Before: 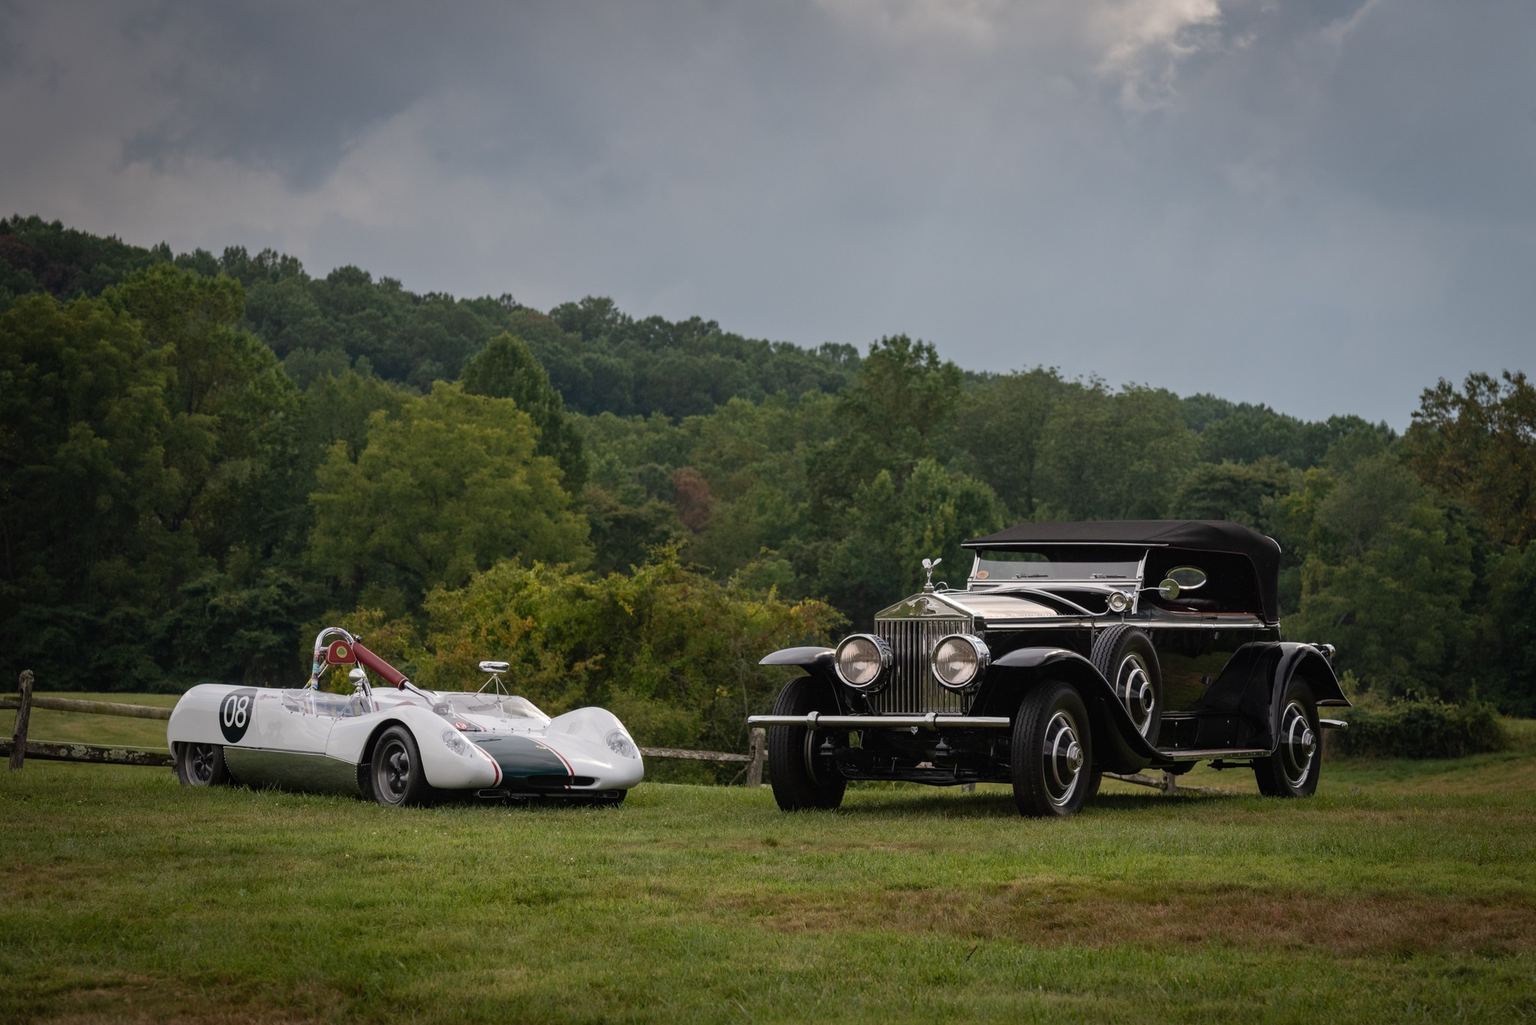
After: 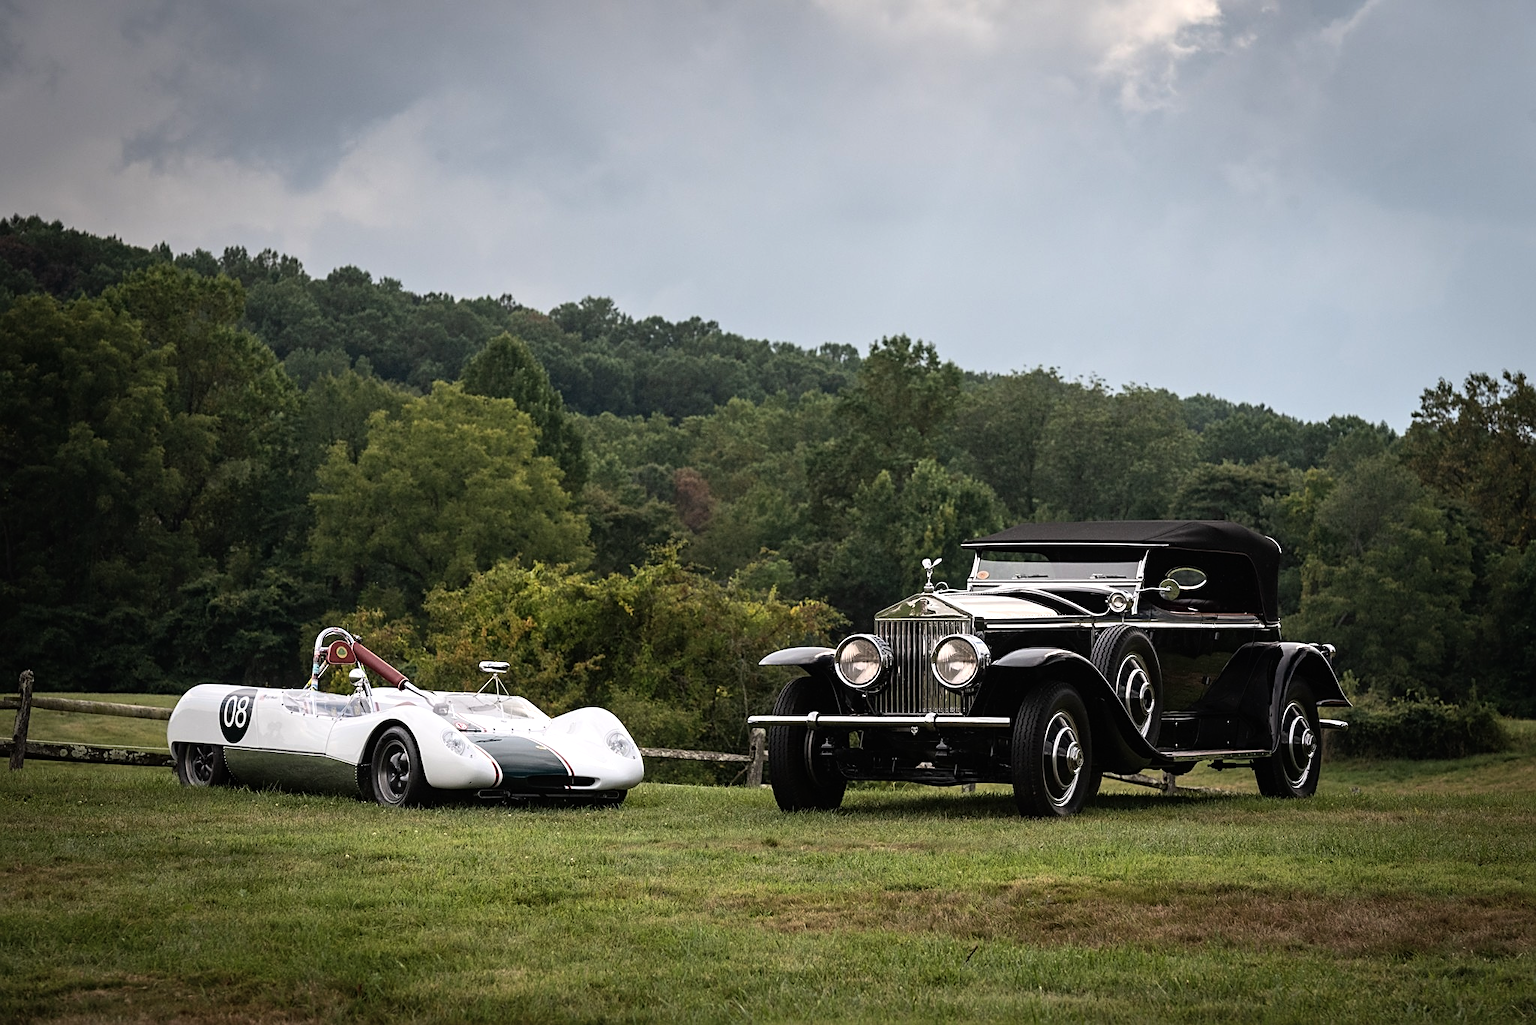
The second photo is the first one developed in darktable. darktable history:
tone equalizer: -8 EV -0.758 EV, -7 EV -0.702 EV, -6 EV -0.61 EV, -5 EV -0.42 EV, -3 EV 0.385 EV, -2 EV 0.6 EV, -1 EV 0.69 EV, +0 EV 0.721 EV, edges refinement/feathering 500, mask exposure compensation -1.57 EV, preserve details no
tone curve: curves: ch0 [(0, 0) (0.004, 0.008) (0.077, 0.156) (0.169, 0.29) (0.774, 0.774) (1, 1)], color space Lab, independent channels, preserve colors none
contrast brightness saturation: contrast 0.219
sharpen: on, module defaults
